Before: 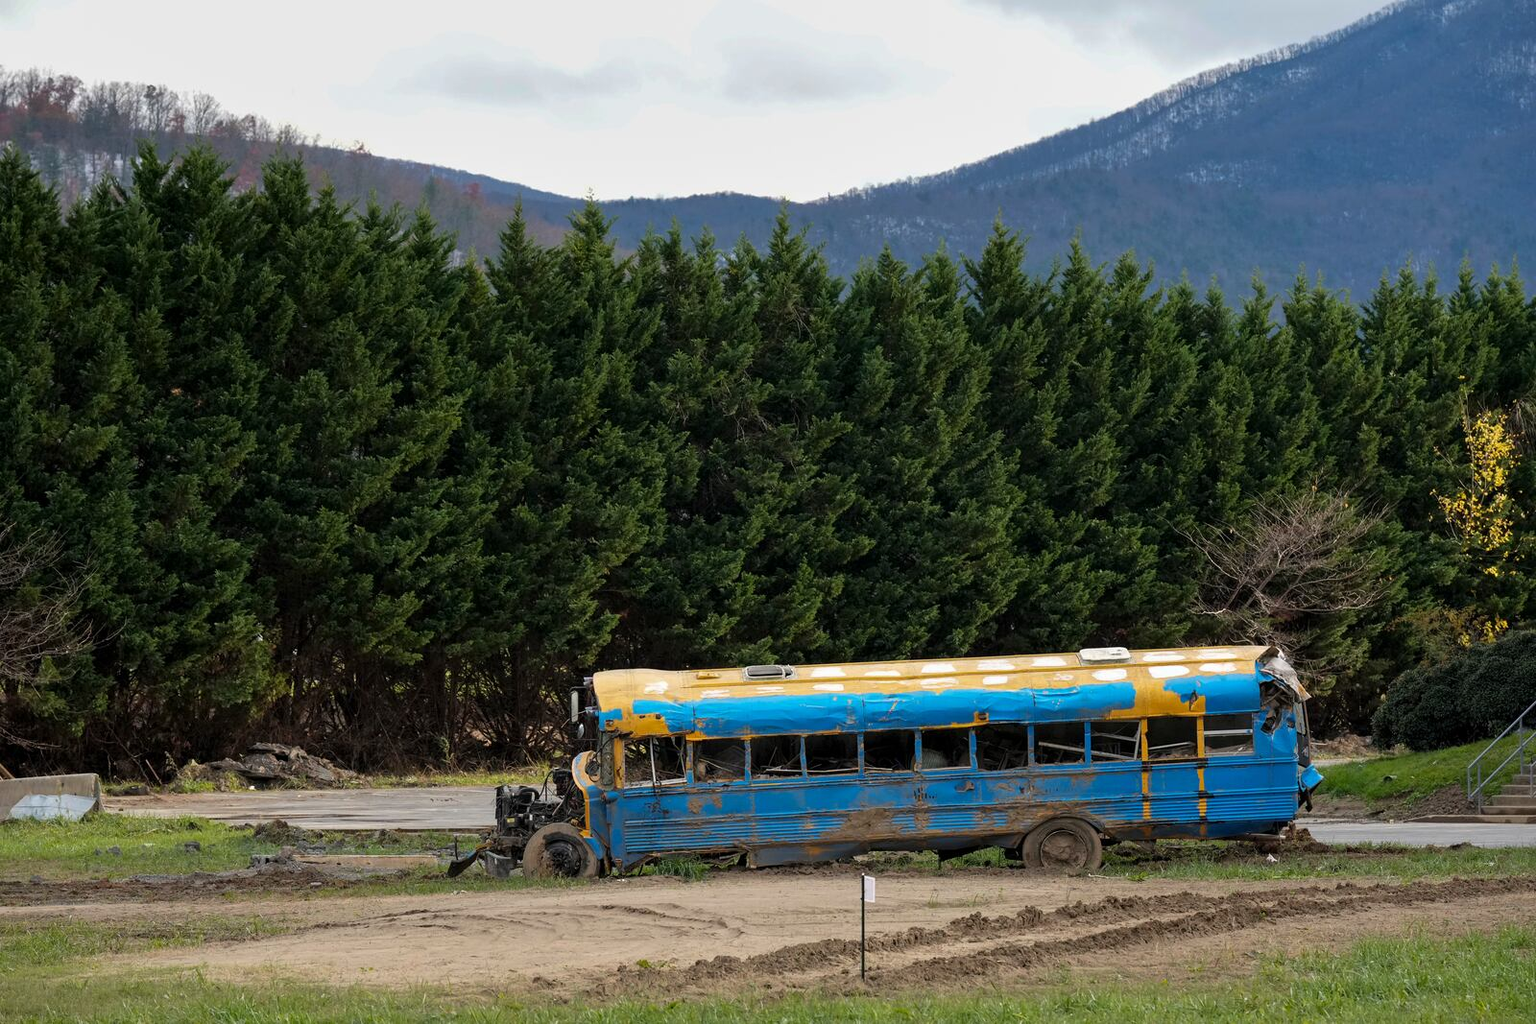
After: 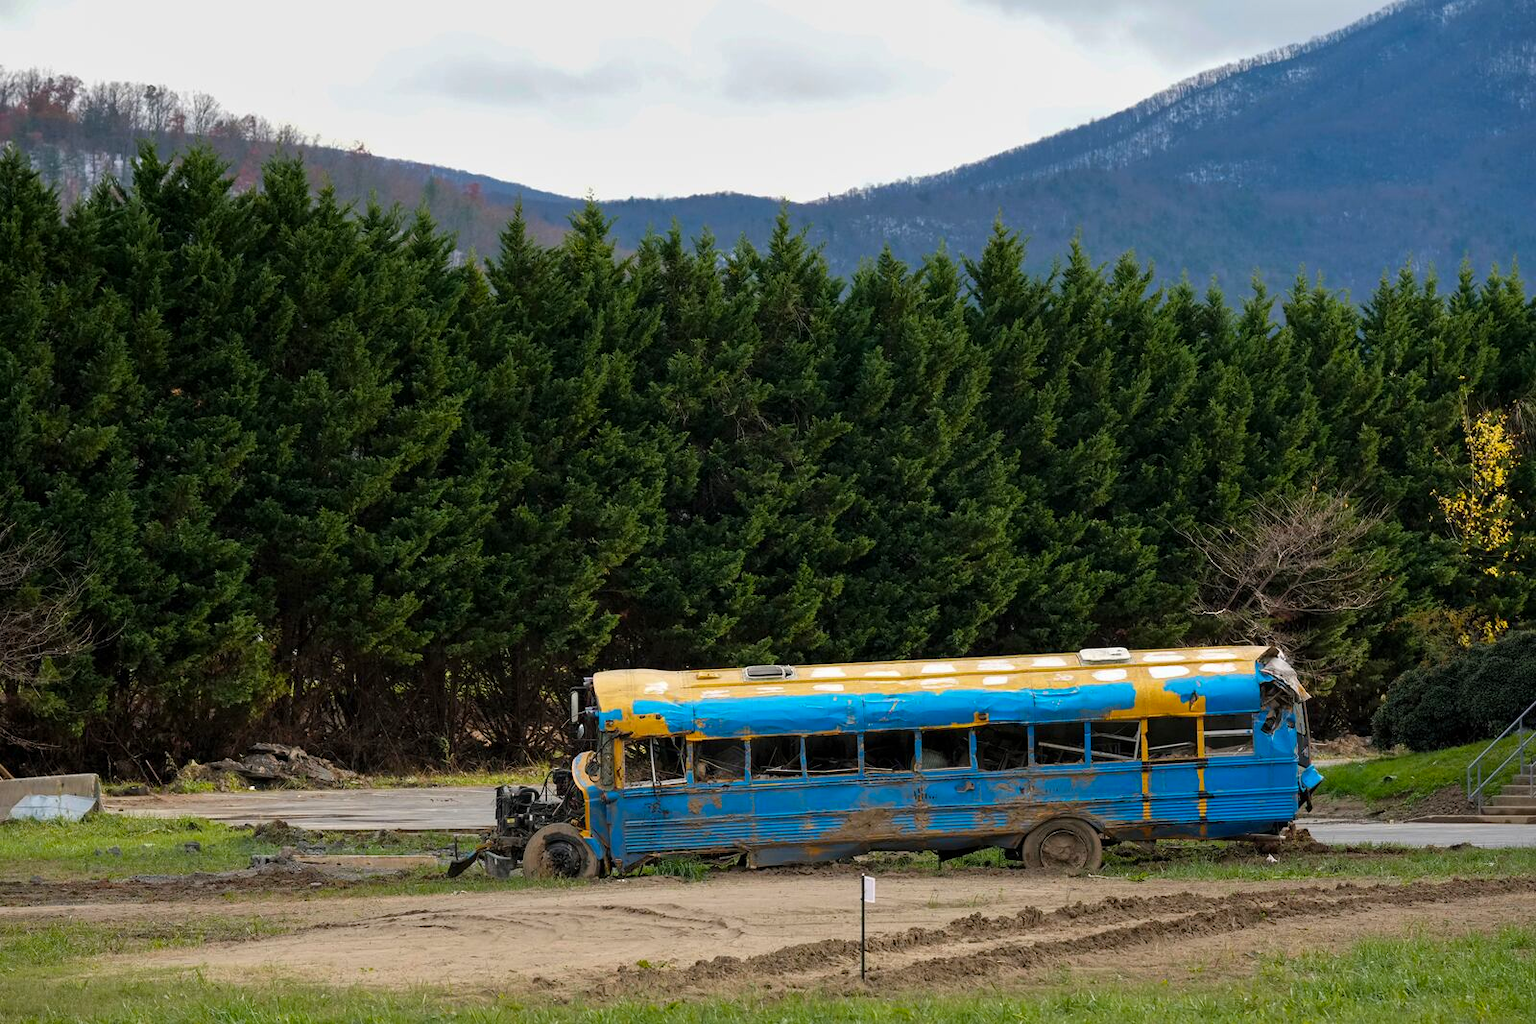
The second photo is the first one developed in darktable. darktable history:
color balance rgb: shadows lift › chroma 0.967%, shadows lift › hue 114.34°, perceptual saturation grading › global saturation 2.158%, perceptual saturation grading › highlights -2.801%, perceptual saturation grading › mid-tones 4.067%, perceptual saturation grading › shadows 7.852%, global vibrance 20%
